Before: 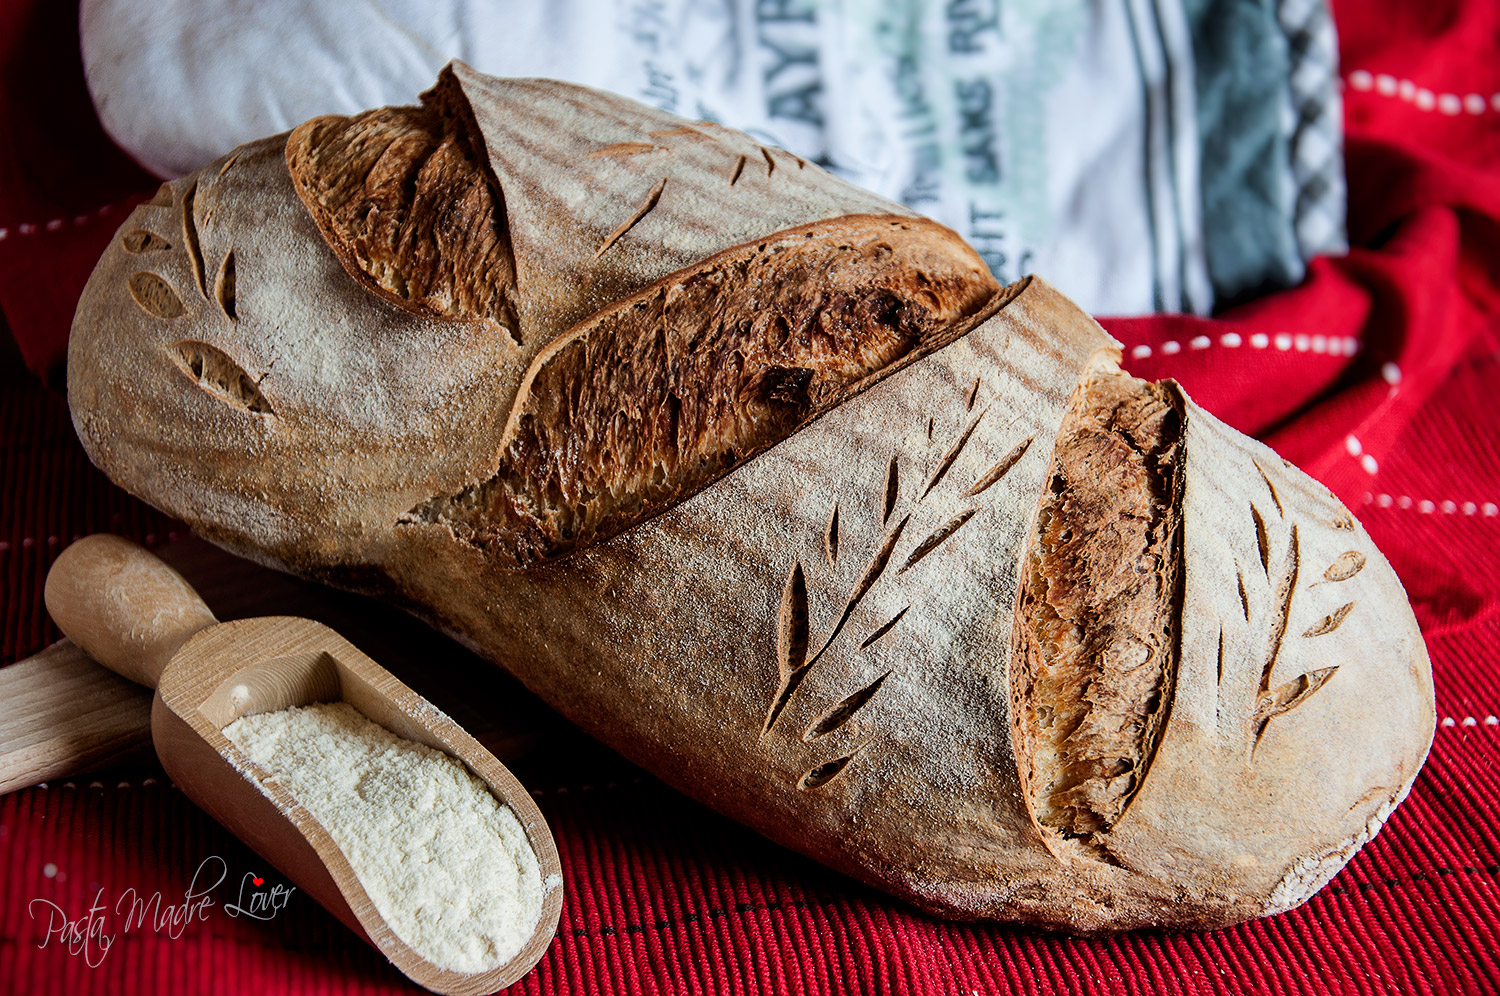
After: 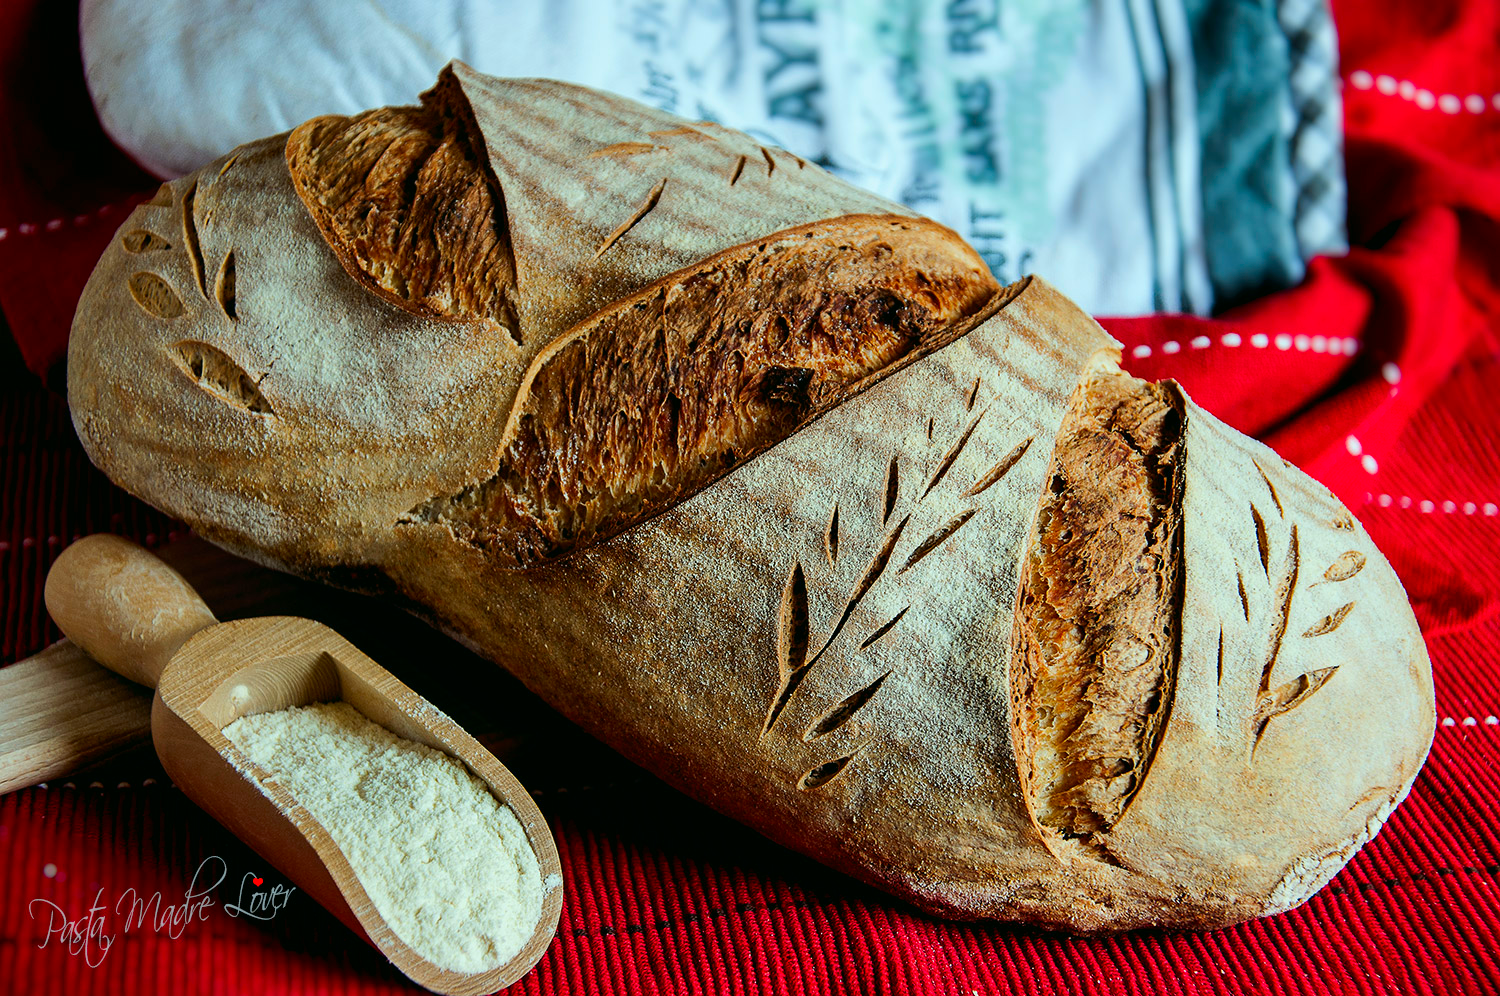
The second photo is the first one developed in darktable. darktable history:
color correction: highlights a* -7.36, highlights b* 0.888, shadows a* -3.89, saturation 1.38
